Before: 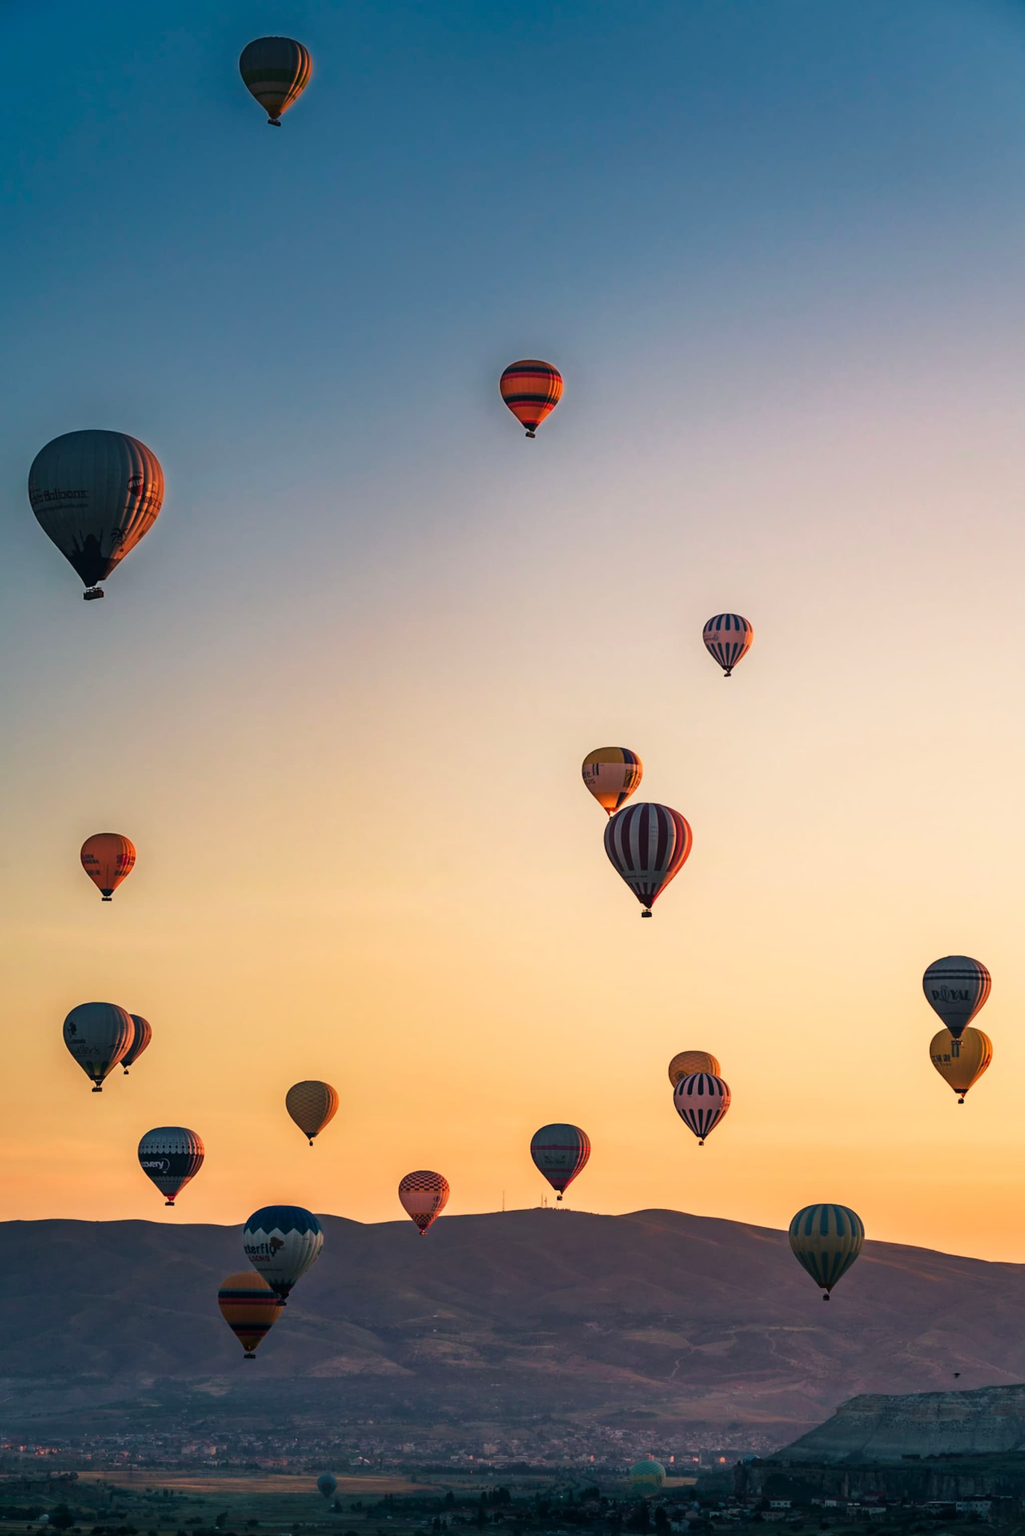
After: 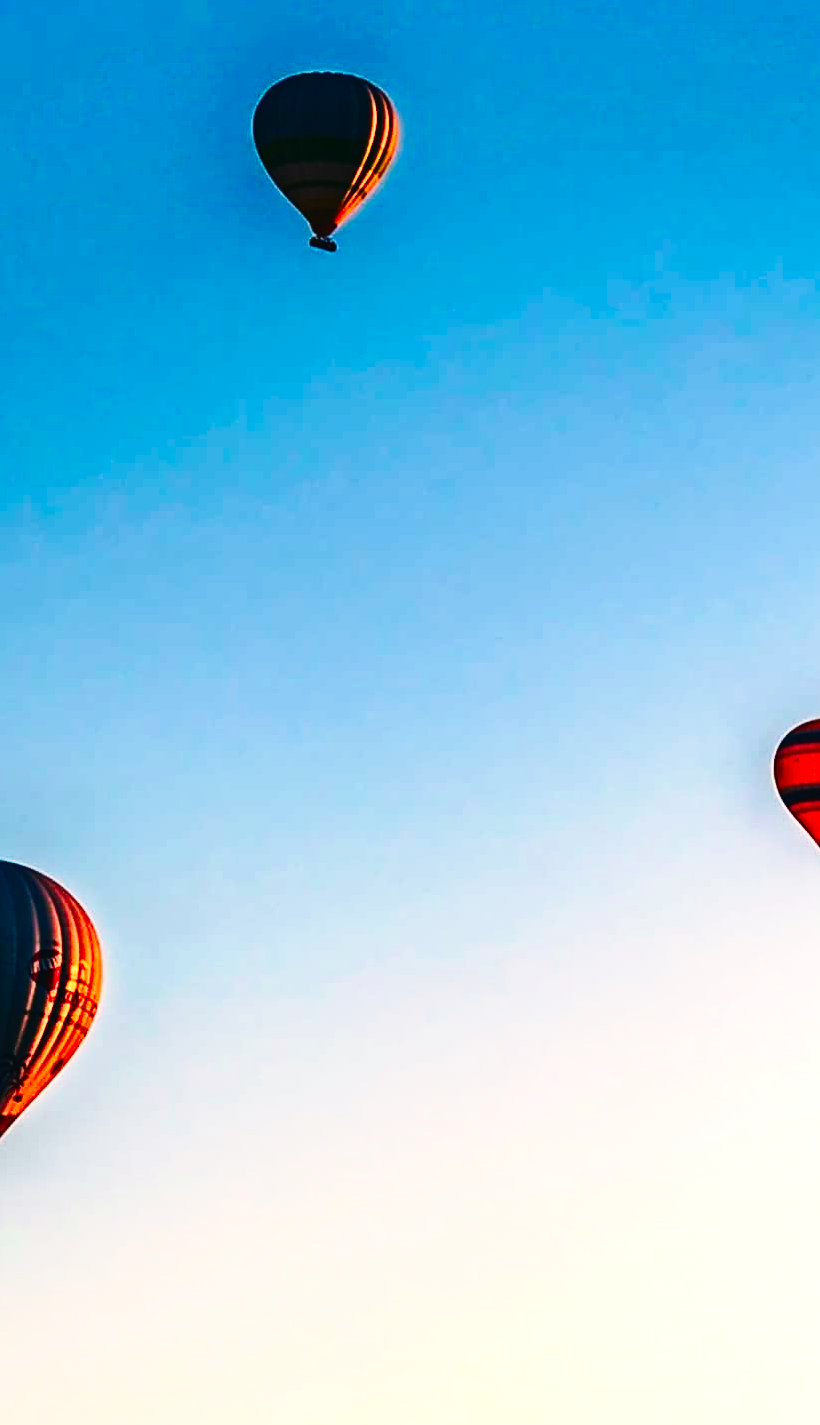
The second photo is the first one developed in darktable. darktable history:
tone curve: curves: ch0 [(0, 0.023) (0.087, 0.065) (0.184, 0.168) (0.45, 0.54) (0.57, 0.683) (0.722, 0.825) (0.877, 0.948) (1, 1)]; ch1 [(0, 0) (0.388, 0.369) (0.447, 0.447) (0.505, 0.5) (0.534, 0.528) (0.573, 0.583) (0.663, 0.68) (1, 1)]; ch2 [(0, 0) (0.314, 0.223) (0.427, 0.405) (0.492, 0.505) (0.531, 0.55) (0.589, 0.599) (1, 1)], preserve colors none
sharpen: on, module defaults
contrast brightness saturation: contrast 0.221, brightness -0.195, saturation 0.236
color correction: highlights a* 0.949, highlights b* 2.88, saturation 1.1
crop and rotate: left 10.997%, top 0.046%, right 48.962%, bottom 53.489%
exposure: exposure 1.2 EV, compensate highlight preservation false
